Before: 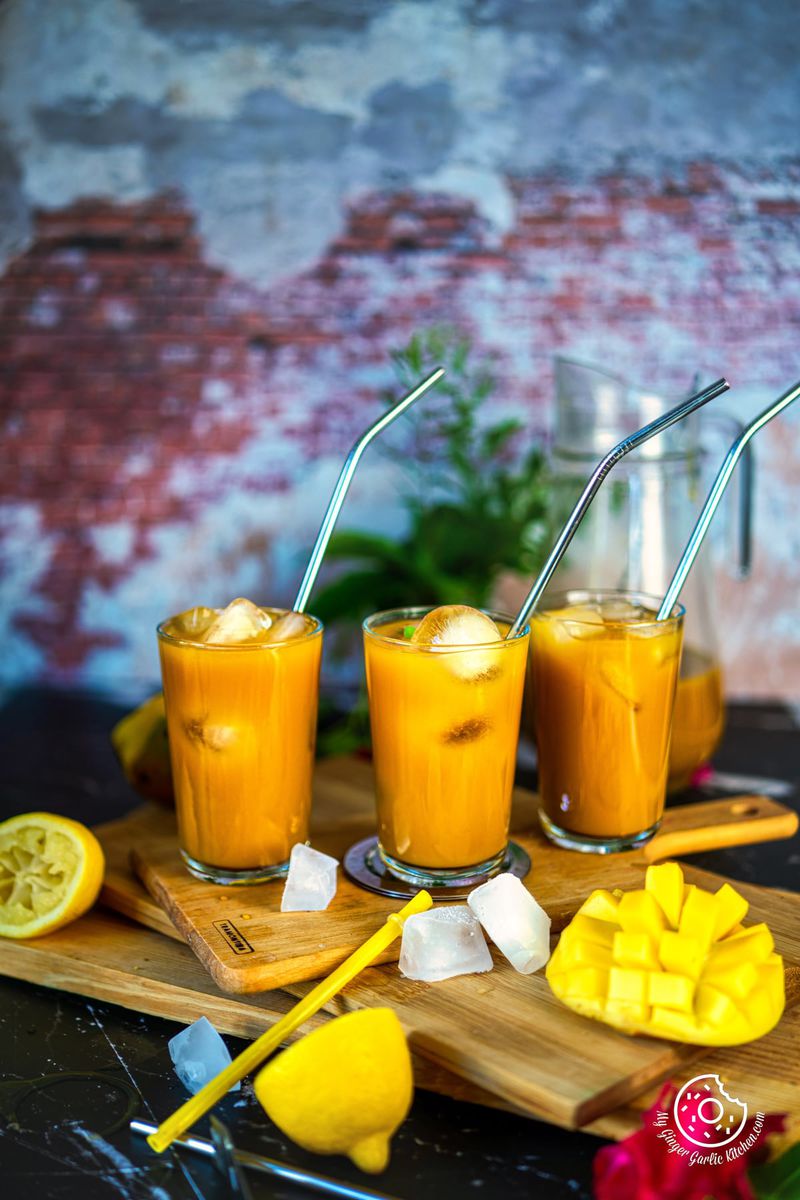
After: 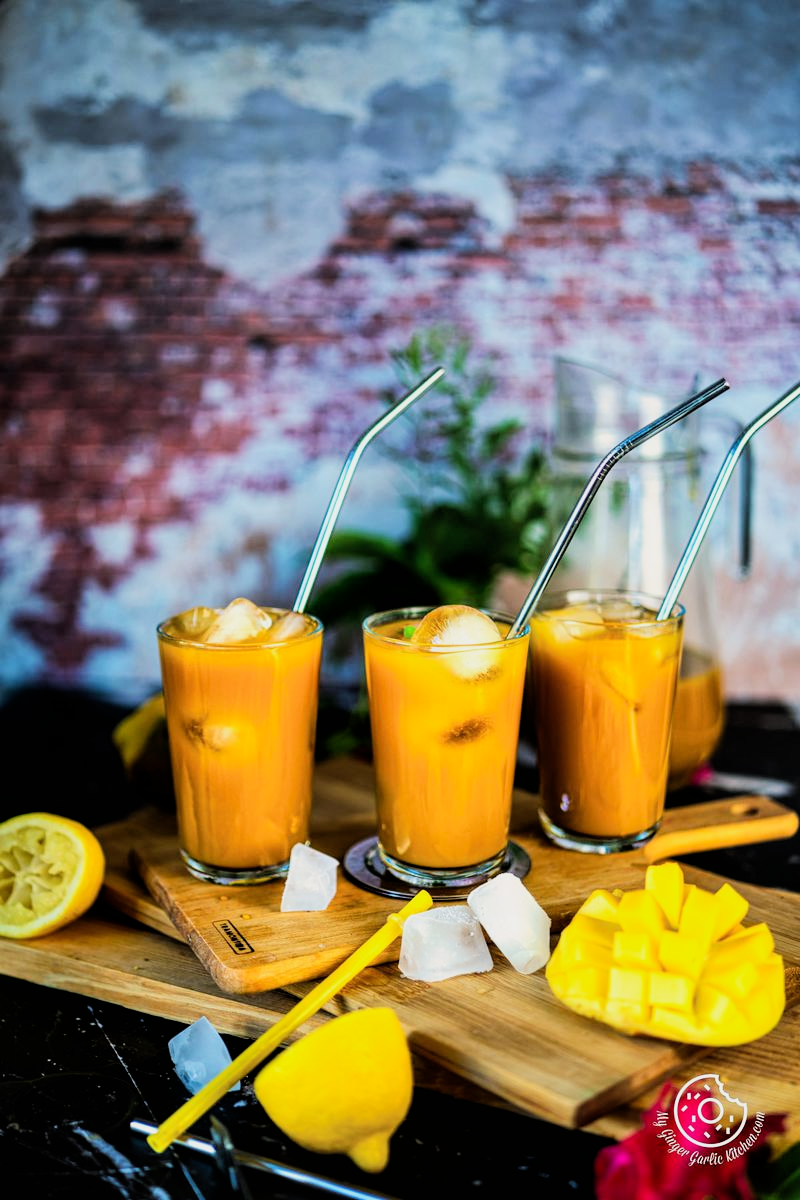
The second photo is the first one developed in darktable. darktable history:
filmic rgb: black relative exposure -5 EV, hardness 2.88, contrast 1.3, highlights saturation mix -30%
levels: levels [0, 0.48, 0.961]
